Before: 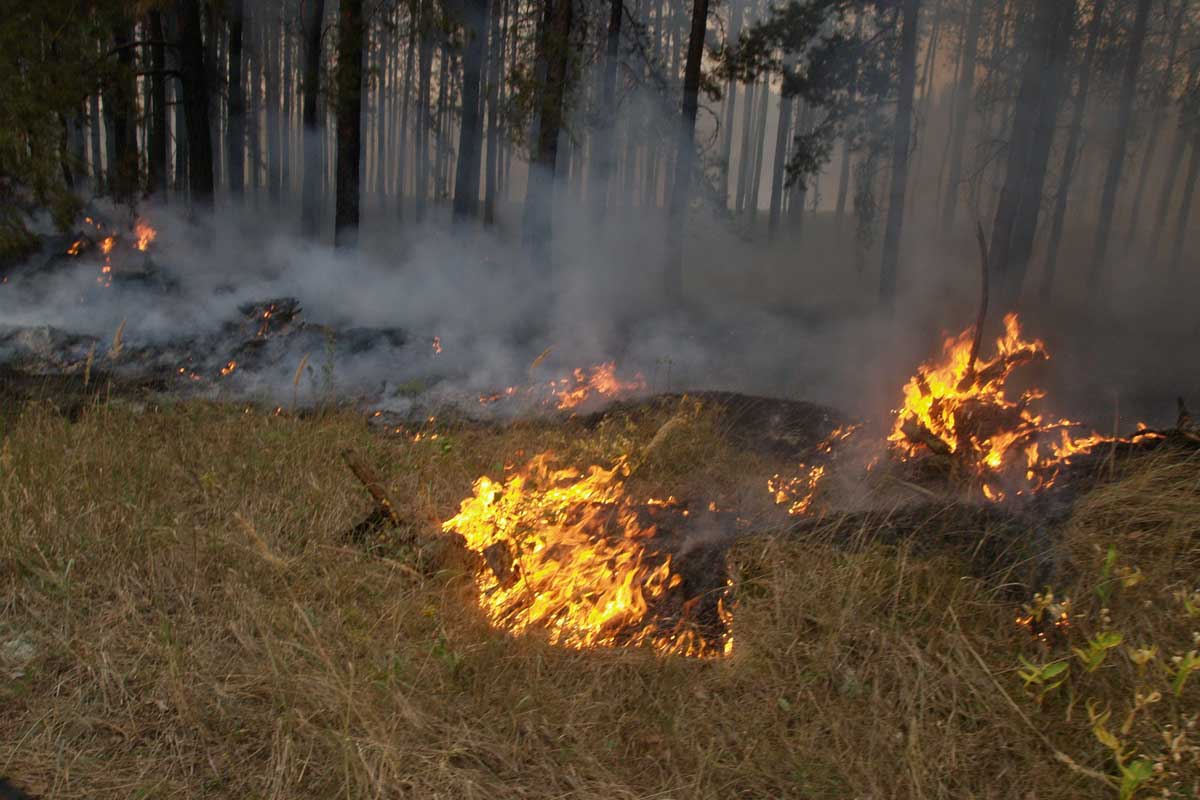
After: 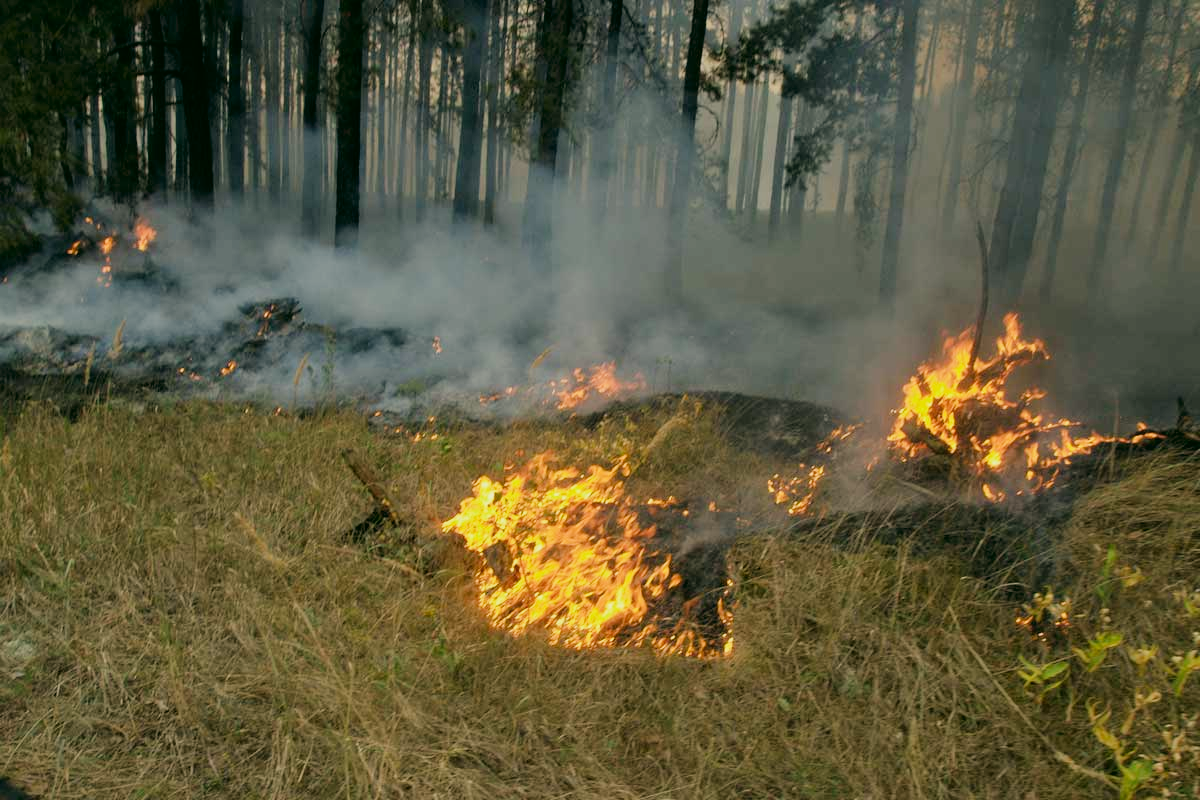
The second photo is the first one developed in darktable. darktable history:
filmic rgb: black relative exposure -7.65 EV, white relative exposure 4.56 EV, hardness 3.61
exposure: black level correction 0, exposure 0.7 EV, compensate exposure bias true, compensate highlight preservation false
color correction: highlights a* -0.482, highlights b* 9.48, shadows a* -9.48, shadows b* 0.803
